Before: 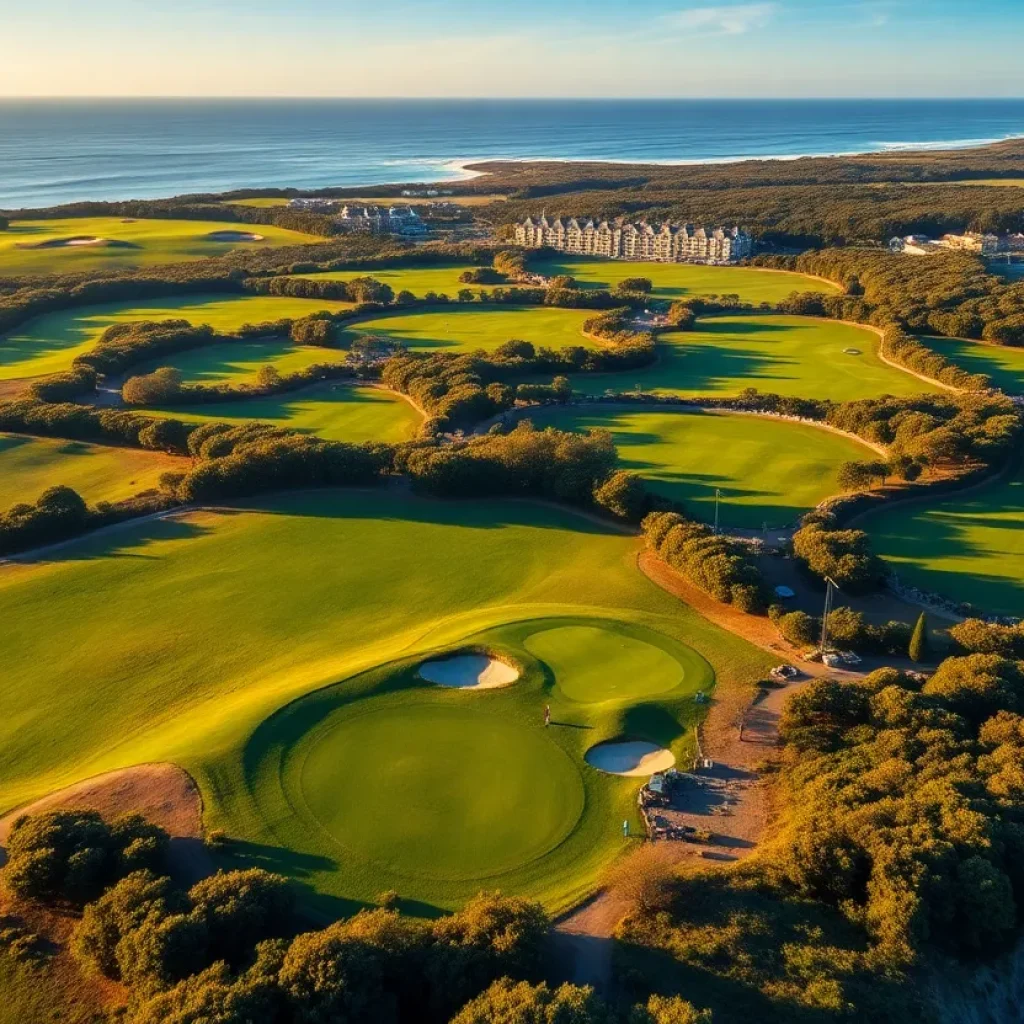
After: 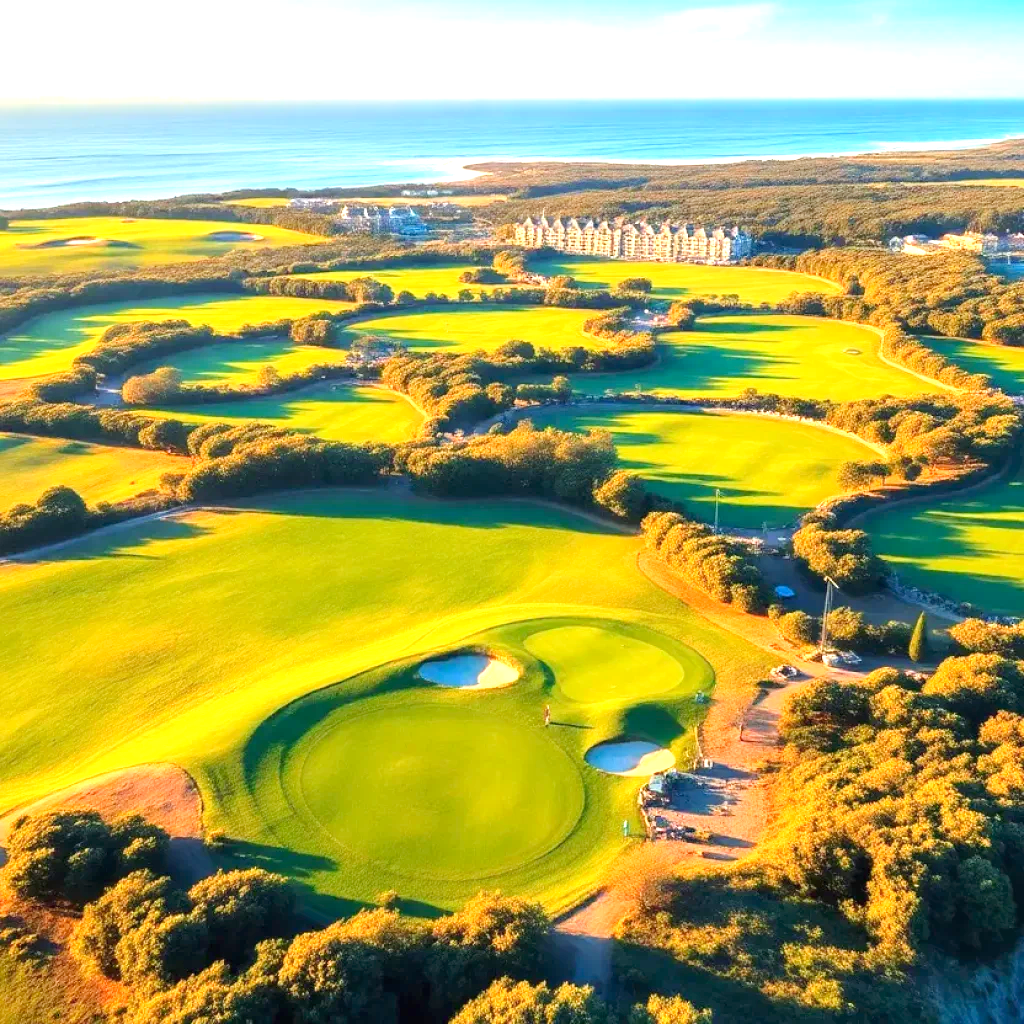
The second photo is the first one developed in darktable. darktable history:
exposure: black level correction 0, exposure 1.347 EV, compensate highlight preservation false
tone curve: curves: ch0 [(0, 0) (0.003, 0.004) (0.011, 0.014) (0.025, 0.032) (0.044, 0.057) (0.069, 0.089) (0.1, 0.128) (0.136, 0.174) (0.177, 0.227) (0.224, 0.287) (0.277, 0.354) (0.335, 0.427) (0.399, 0.507) (0.468, 0.582) (0.543, 0.653) (0.623, 0.726) (0.709, 0.799) (0.801, 0.876) (0.898, 0.937) (1, 1)], color space Lab, linked channels, preserve colors none
